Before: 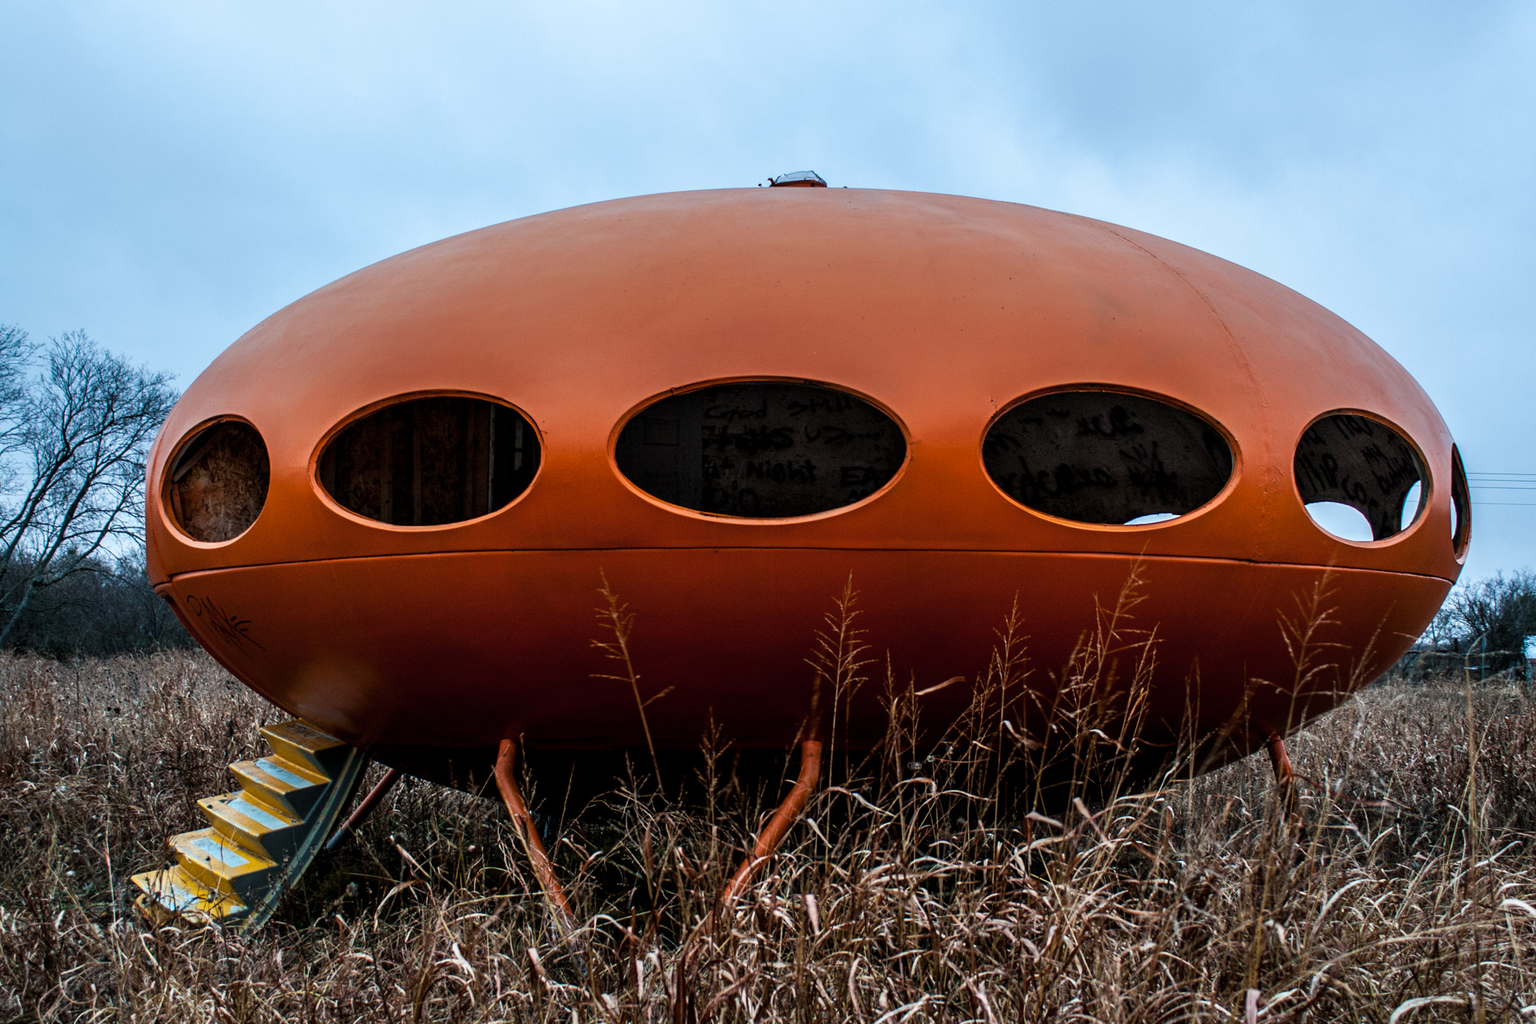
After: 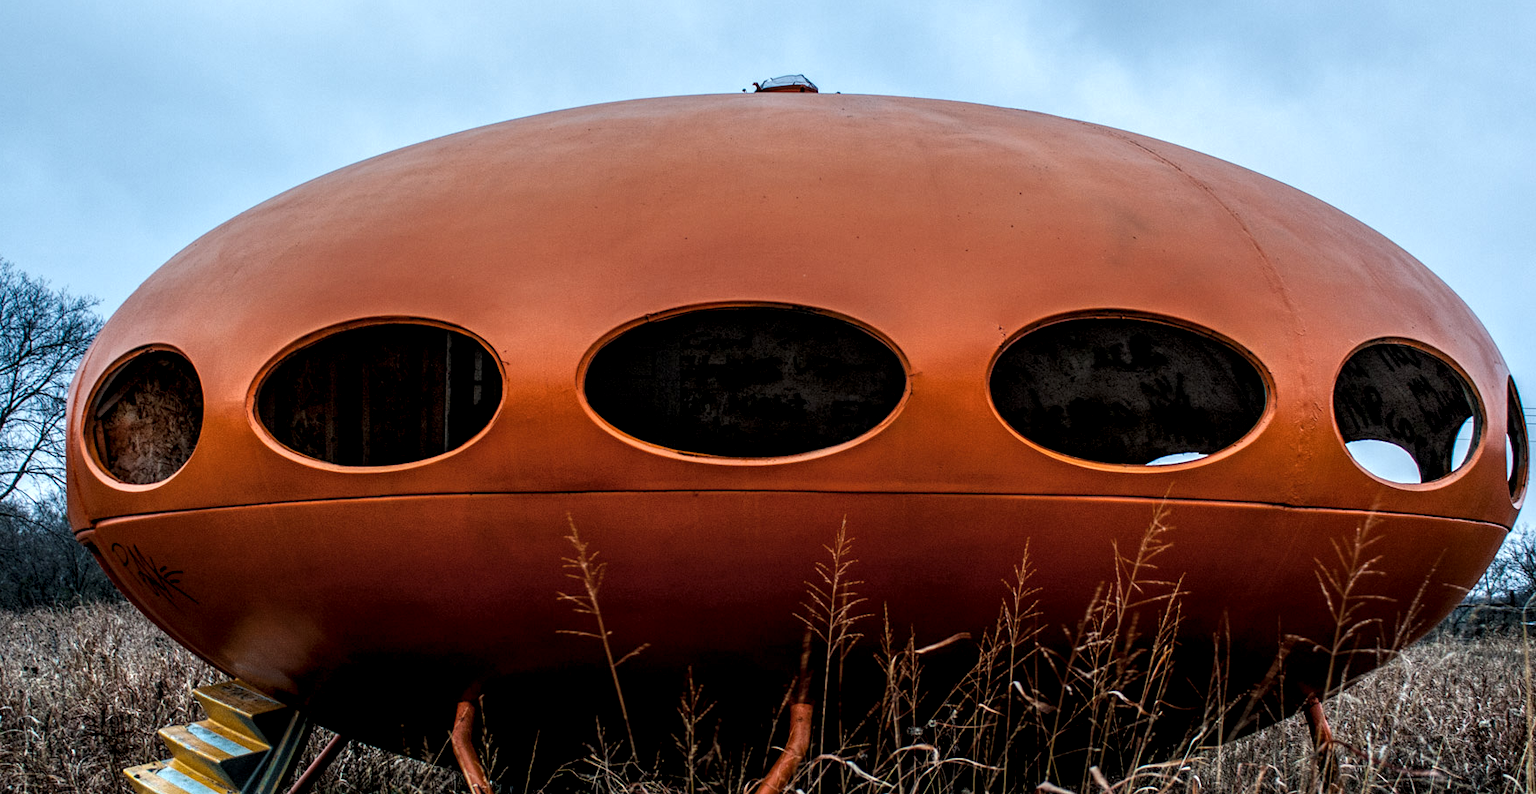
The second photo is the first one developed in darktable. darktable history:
crop: left 5.595%, top 10.137%, right 3.77%, bottom 19.467%
local contrast: highlights 103%, shadows 98%, detail 199%, midtone range 0.2
